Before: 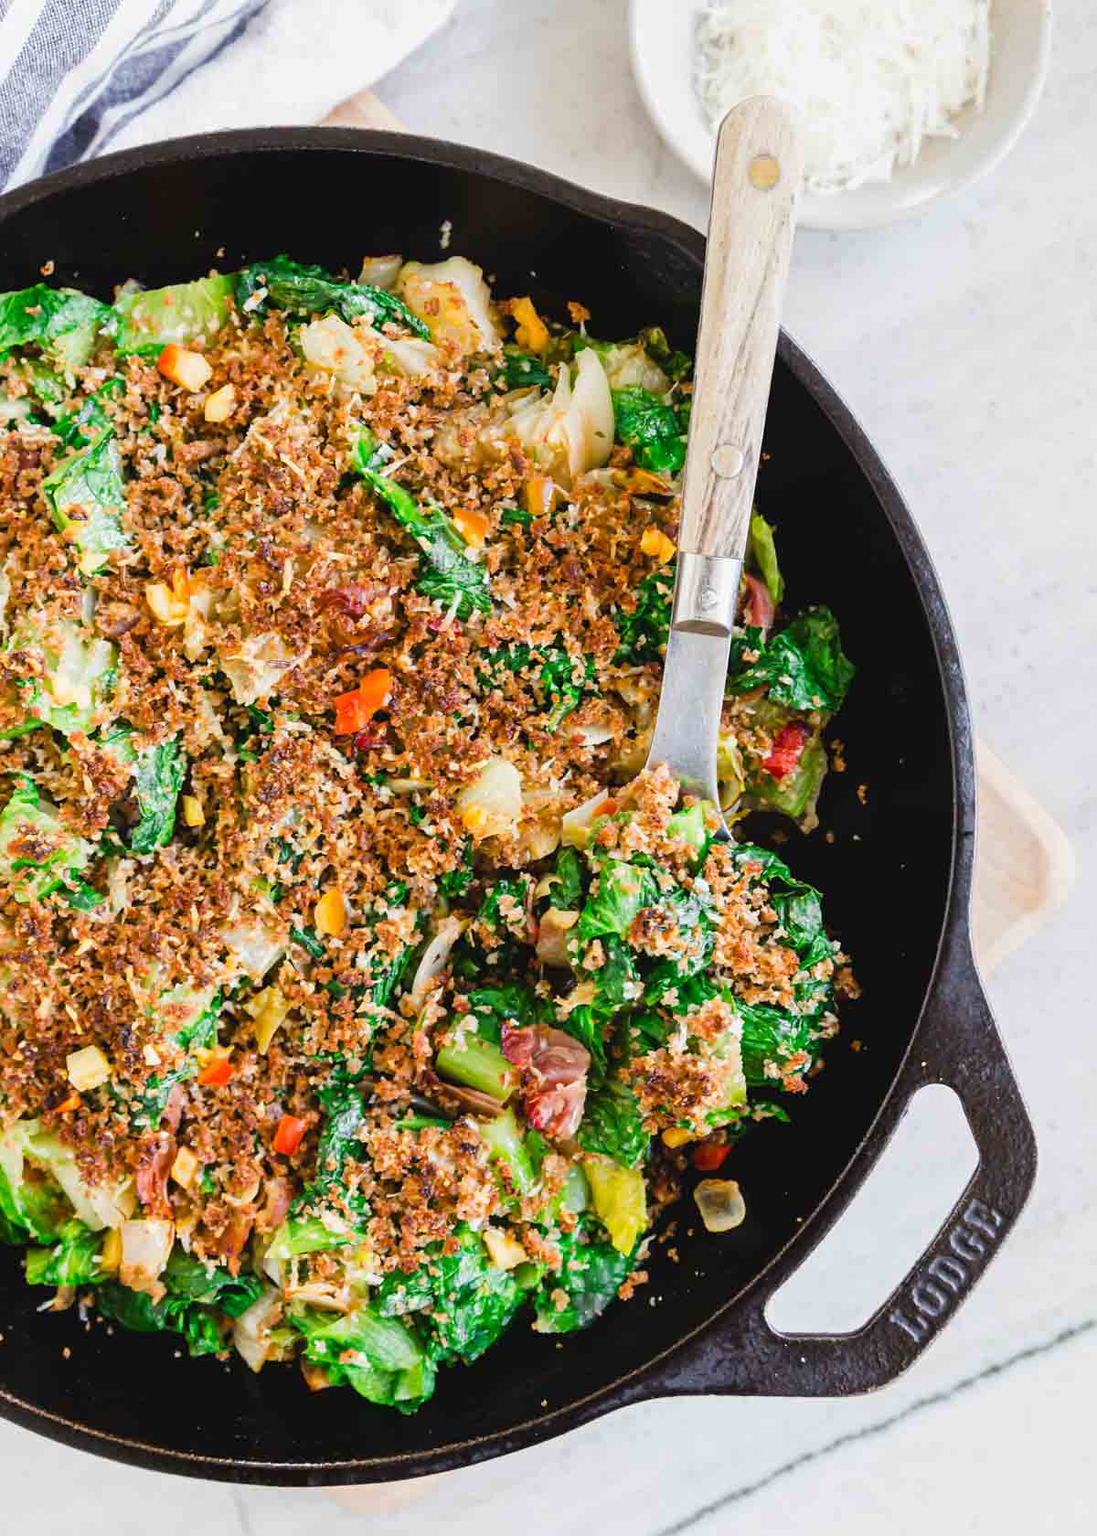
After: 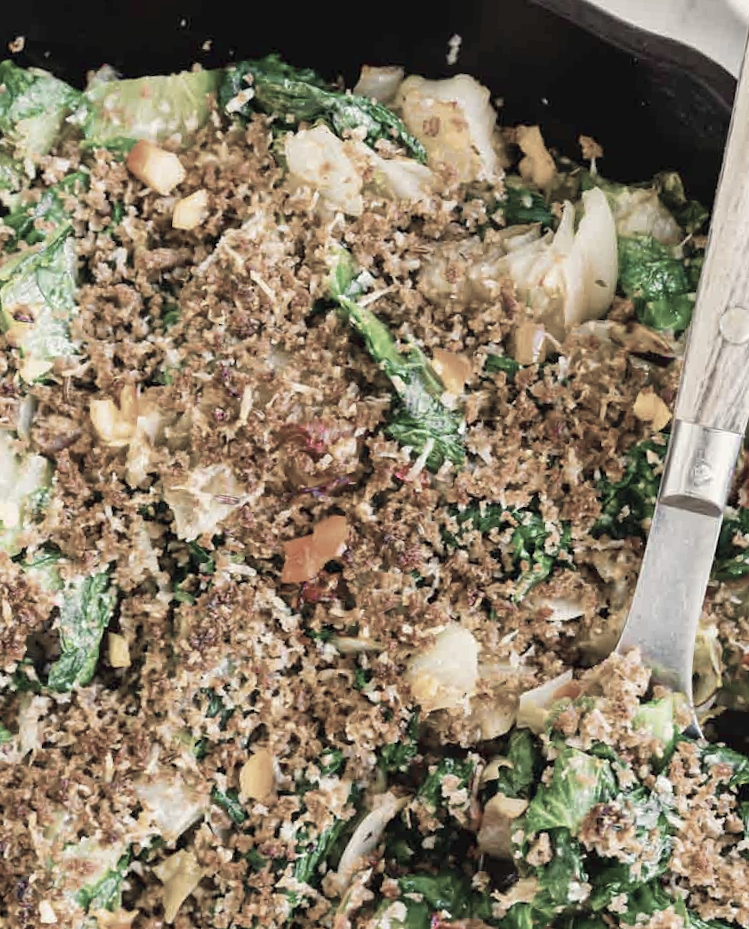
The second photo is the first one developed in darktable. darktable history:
crop and rotate: angle -5.49°, left 2.069%, top 6.942%, right 27.361%, bottom 30.552%
color zones: curves: ch1 [(0, 0.34) (0.143, 0.164) (0.286, 0.152) (0.429, 0.176) (0.571, 0.173) (0.714, 0.188) (0.857, 0.199) (1, 0.34)]
color balance rgb: highlights gain › chroma 2.99%, highlights gain › hue 78.11°, perceptual saturation grading › global saturation 30.929%
